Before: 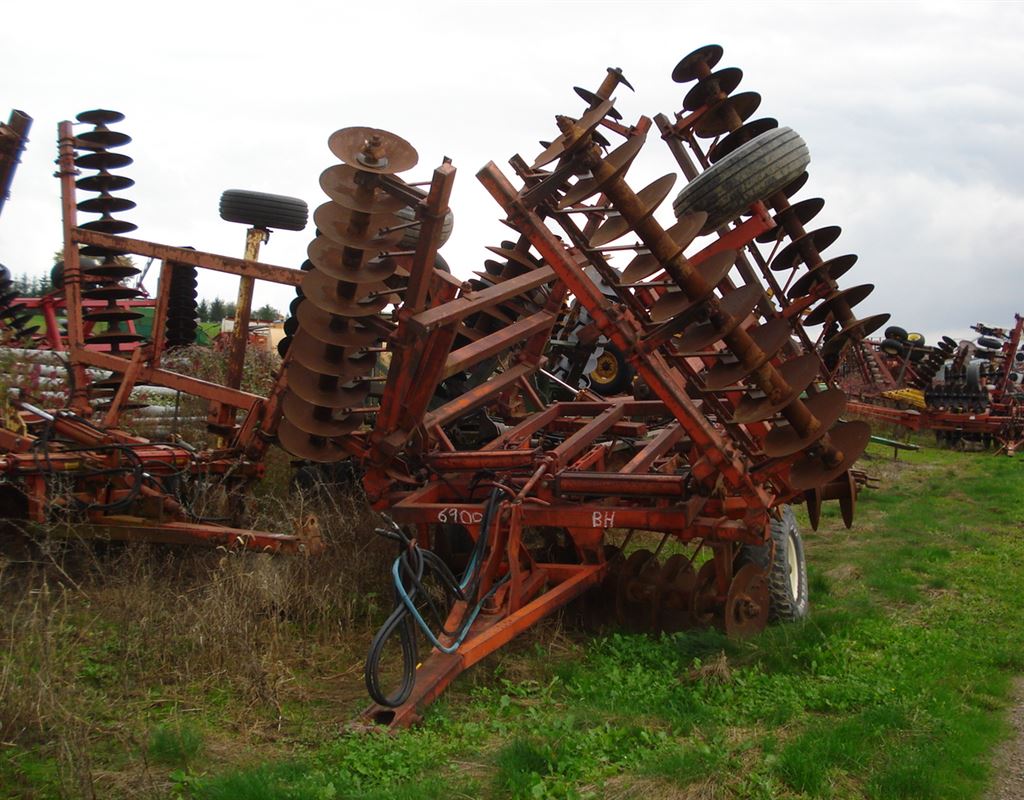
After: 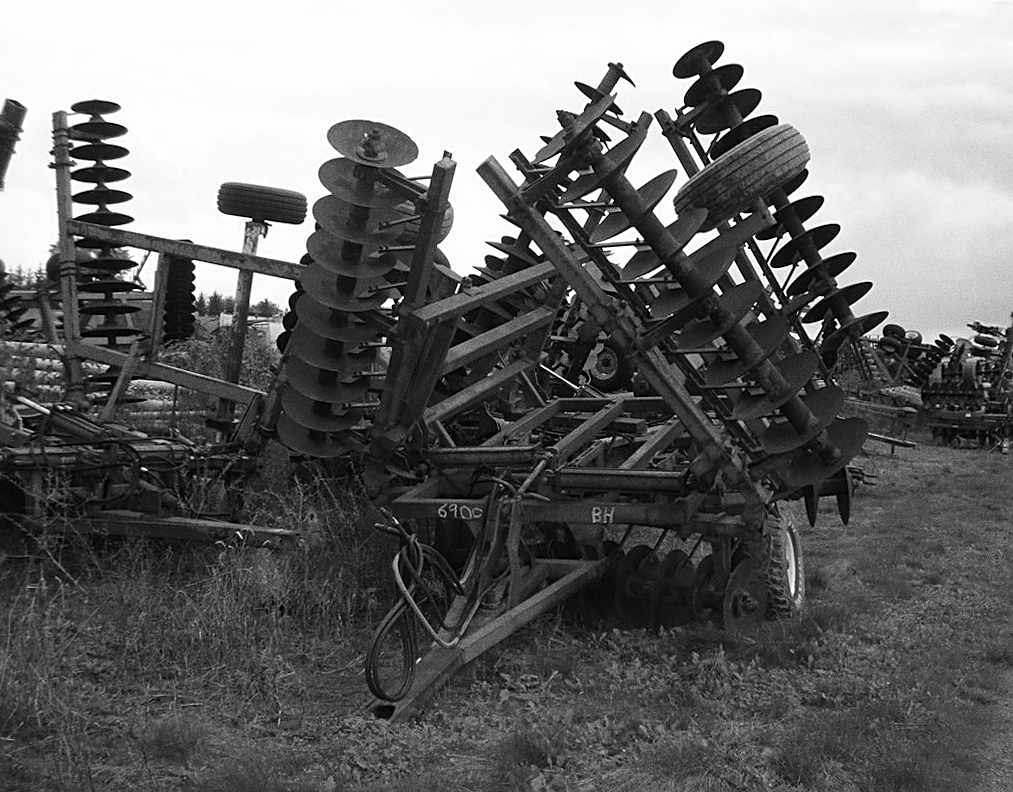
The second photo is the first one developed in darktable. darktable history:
sharpen: on, module defaults
grain: coarseness 9.61 ISO, strength 35.62%
color balance rgb: perceptual saturation grading › global saturation 25%, global vibrance 20%
white balance: red 0.984, blue 1.059
monochrome: a -4.13, b 5.16, size 1
rotate and perspective: rotation 0.174°, lens shift (vertical) 0.013, lens shift (horizontal) 0.019, shear 0.001, automatic cropping original format, crop left 0.007, crop right 0.991, crop top 0.016, crop bottom 0.997
